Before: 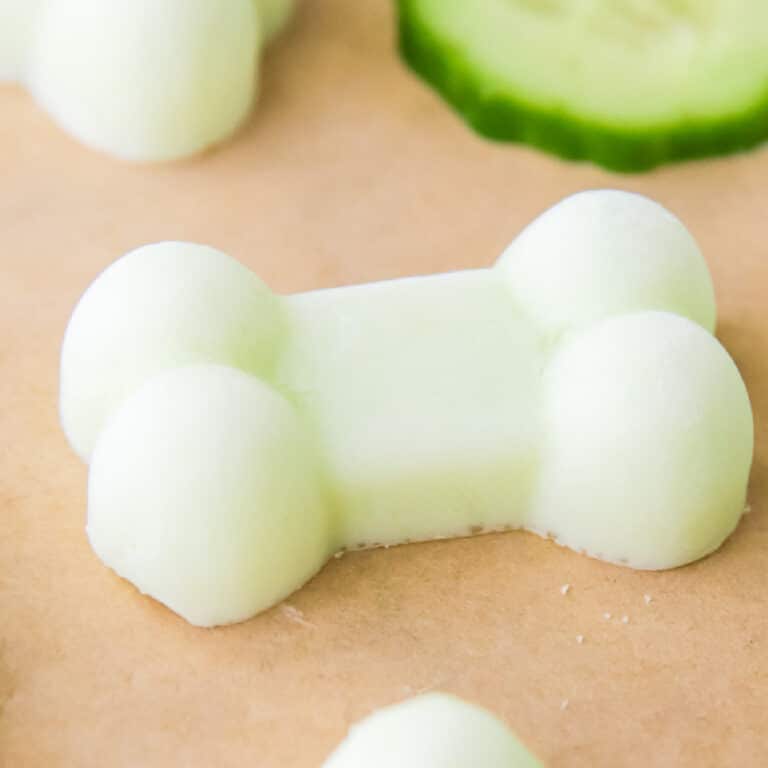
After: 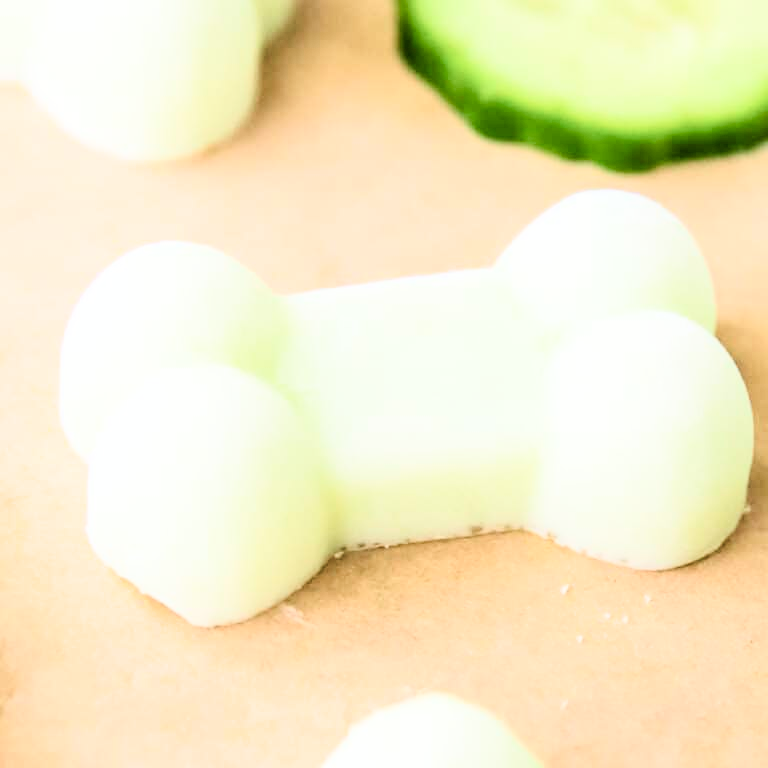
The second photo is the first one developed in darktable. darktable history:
filmic rgb: black relative exposure -3.75 EV, white relative exposure 2.4 EV, dynamic range scaling -50%, hardness 3.42, latitude 30%, contrast 1.8
tone curve: curves: ch0 [(0, 0) (0.004, 0.001) (0.133, 0.151) (0.325, 0.399) (0.475, 0.579) (0.832, 0.902) (1, 1)], color space Lab, linked channels, preserve colors none
